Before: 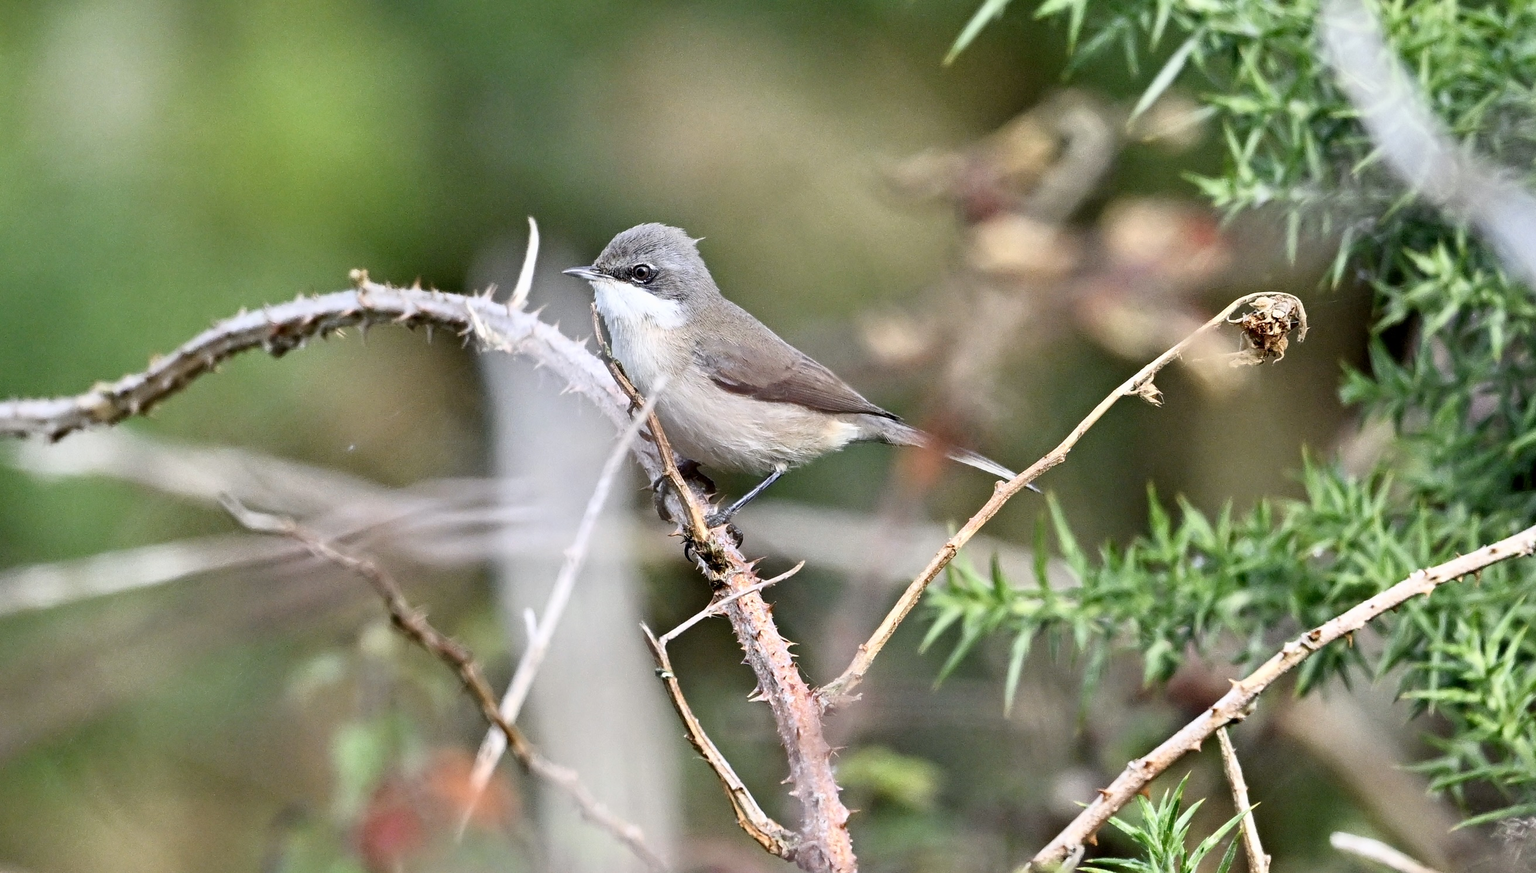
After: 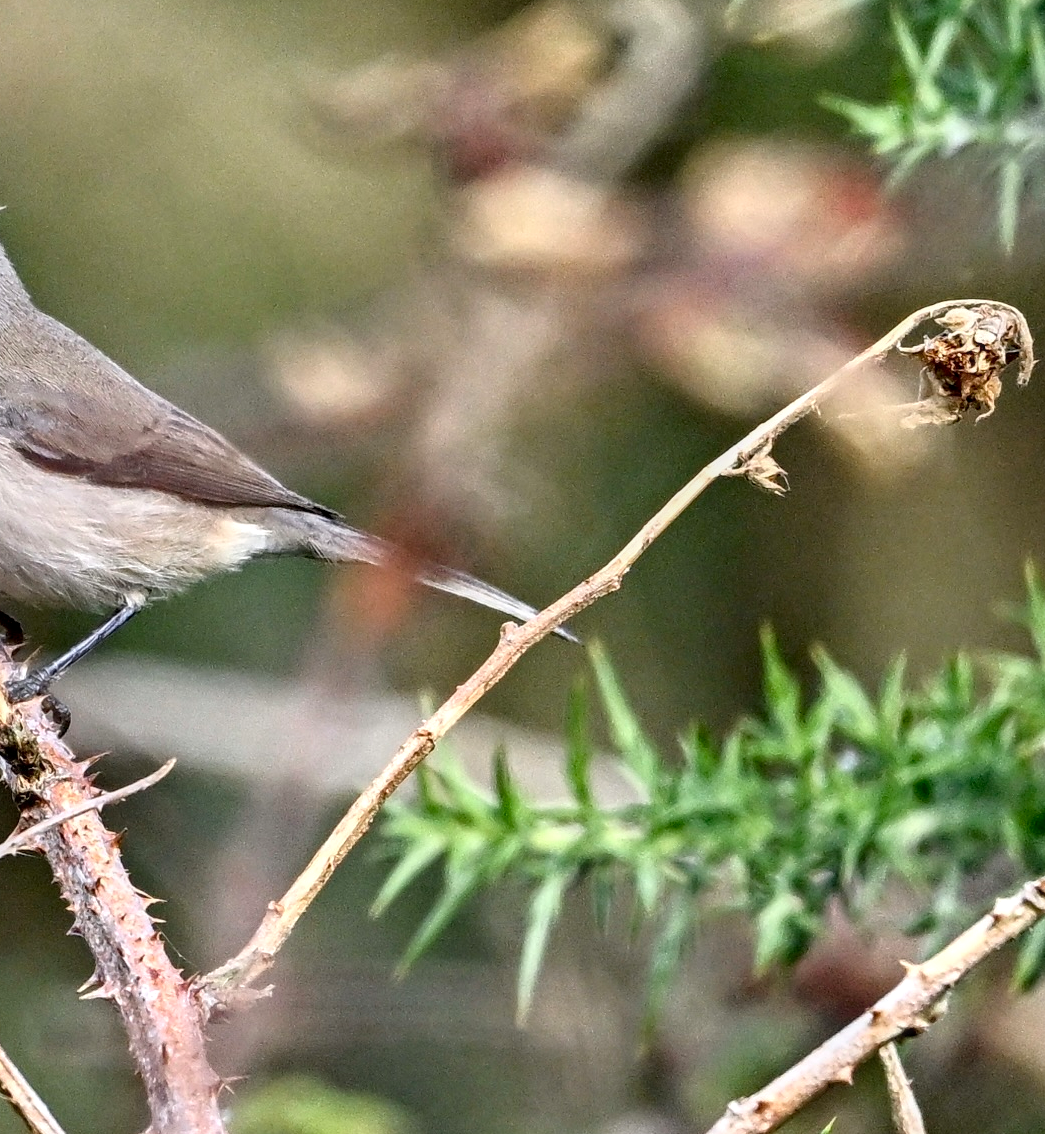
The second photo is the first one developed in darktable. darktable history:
local contrast: detail 130%
crop: left 45.721%, top 13.393%, right 14.118%, bottom 10.01%
tone equalizer: on, module defaults
